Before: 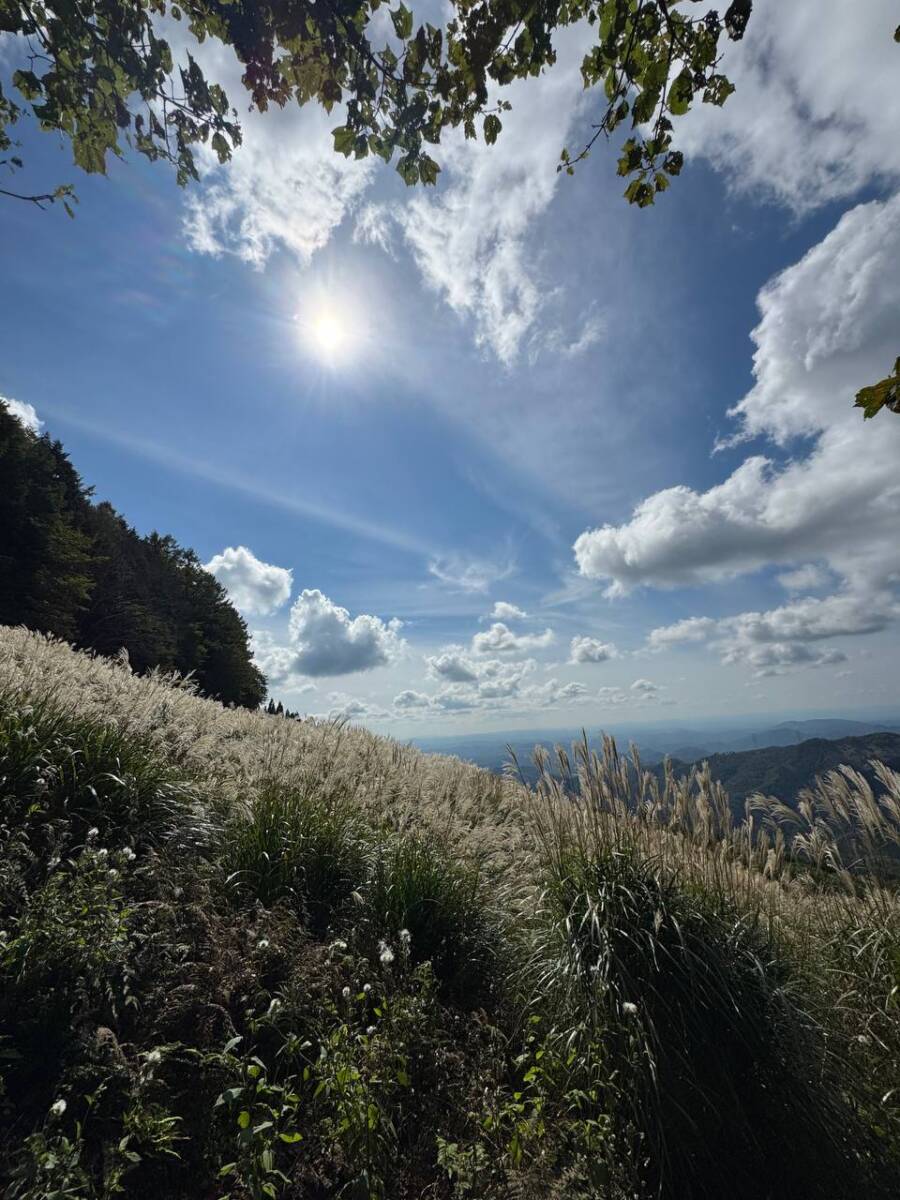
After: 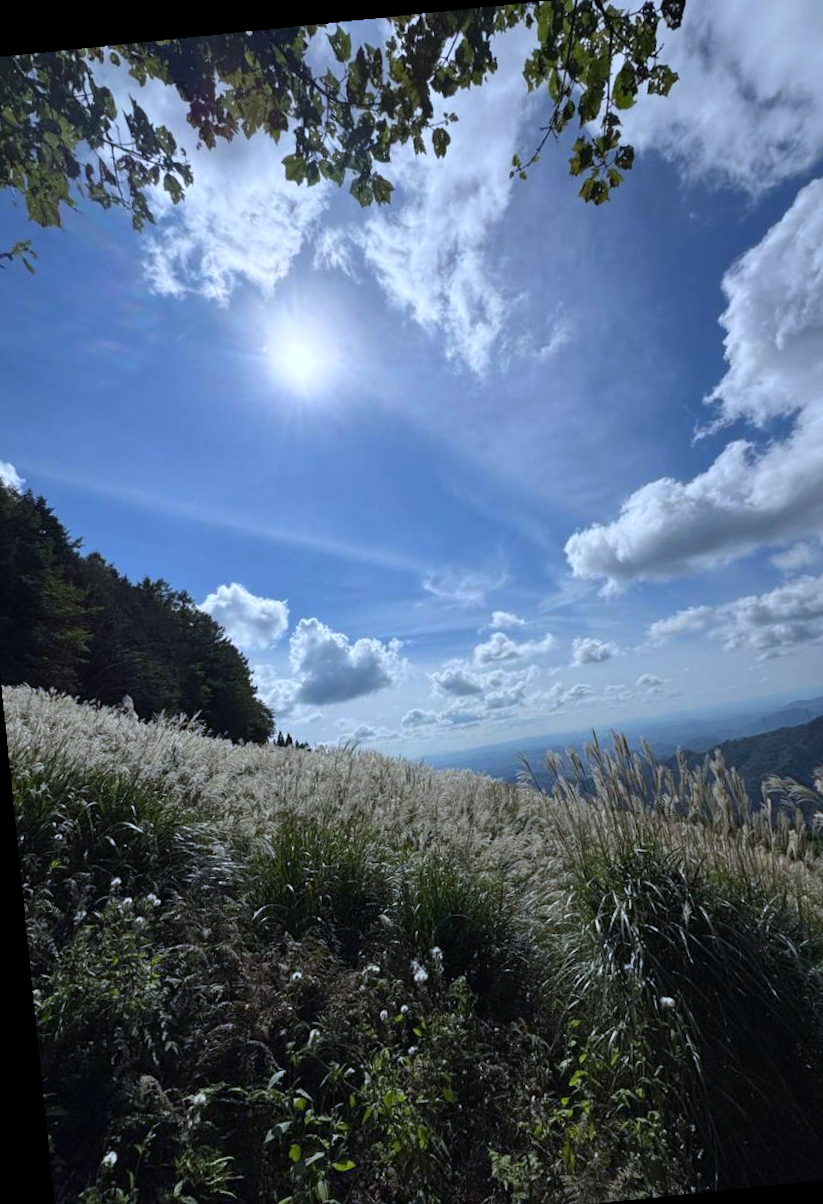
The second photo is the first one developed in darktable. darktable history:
crop and rotate: angle 1°, left 4.281%, top 0.642%, right 11.383%, bottom 2.486%
rotate and perspective: rotation -4.86°, automatic cropping off
white balance: red 0.926, green 1.003, blue 1.133
